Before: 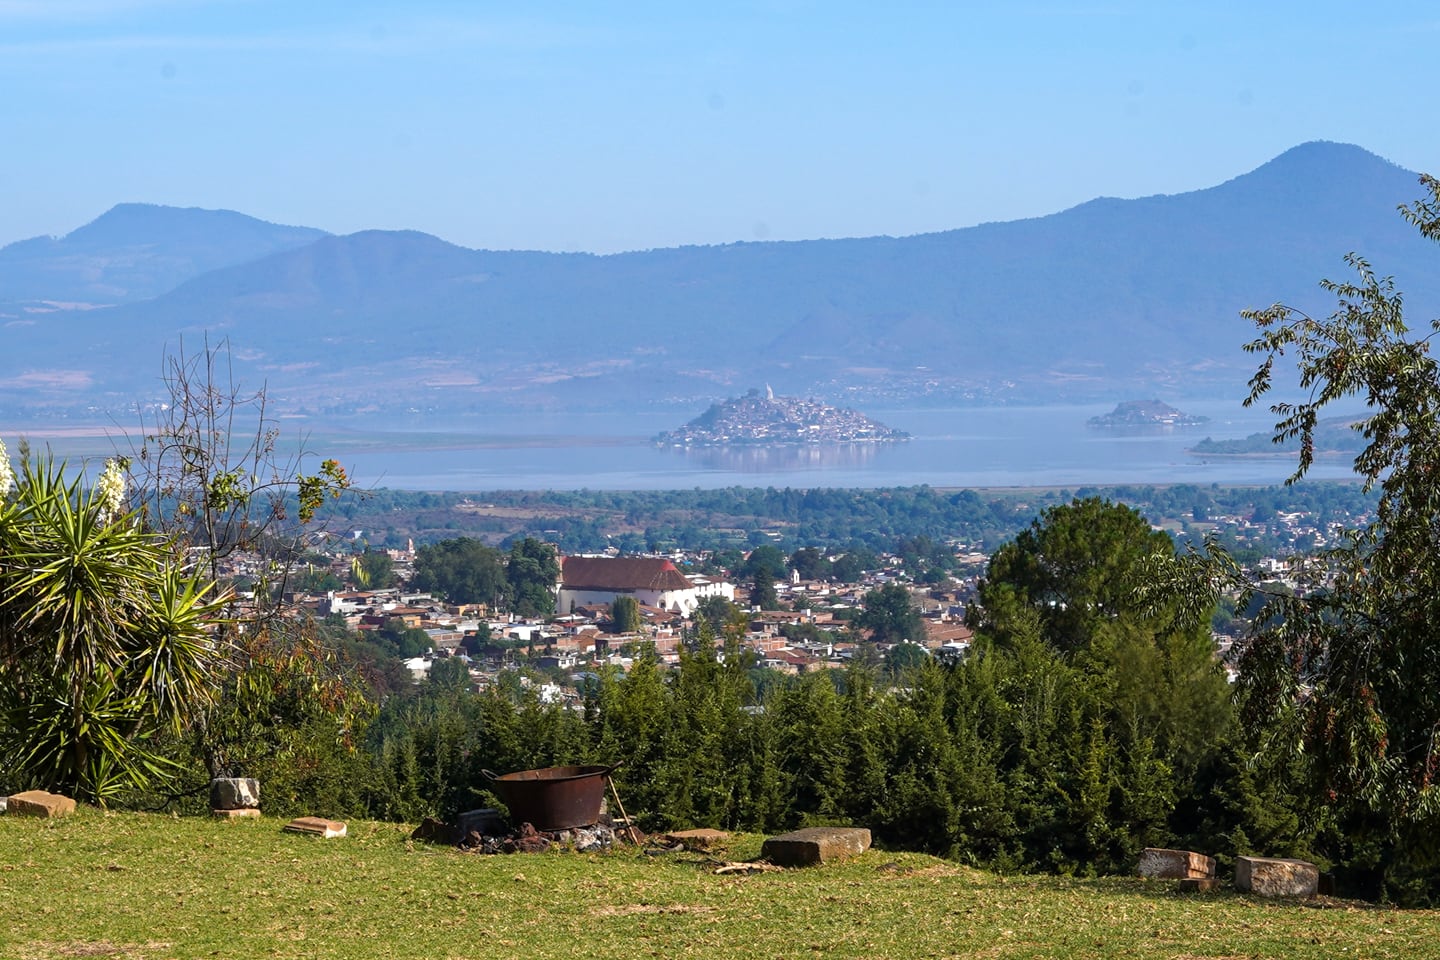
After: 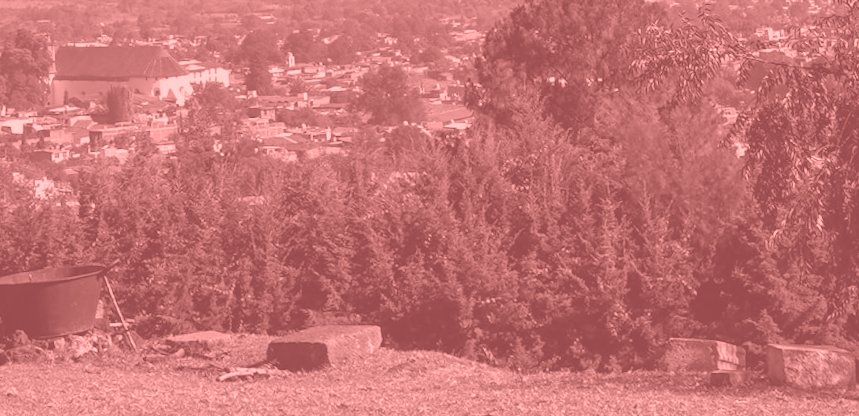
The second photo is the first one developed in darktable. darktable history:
crop and rotate: left 35.509%, top 50.238%, bottom 4.934%
rotate and perspective: rotation -1.68°, lens shift (vertical) -0.146, crop left 0.049, crop right 0.912, crop top 0.032, crop bottom 0.96
color zones: curves: ch0 [(0, 0.5) (0.143, 0.5) (0.286, 0.5) (0.429, 0.5) (0.571, 0.5) (0.714, 0.476) (0.857, 0.5) (1, 0.5)]; ch2 [(0, 0.5) (0.143, 0.5) (0.286, 0.5) (0.429, 0.5) (0.571, 0.5) (0.714, 0.487) (0.857, 0.5) (1, 0.5)]
colorize: saturation 51%, source mix 50.67%, lightness 50.67%
